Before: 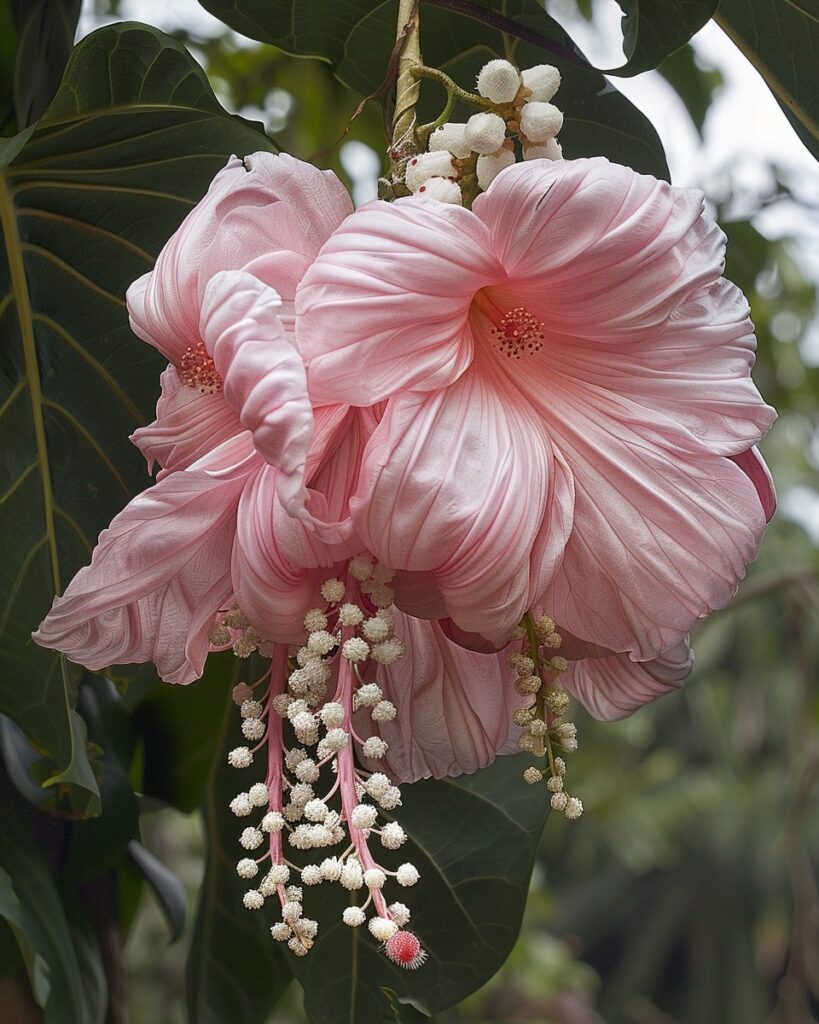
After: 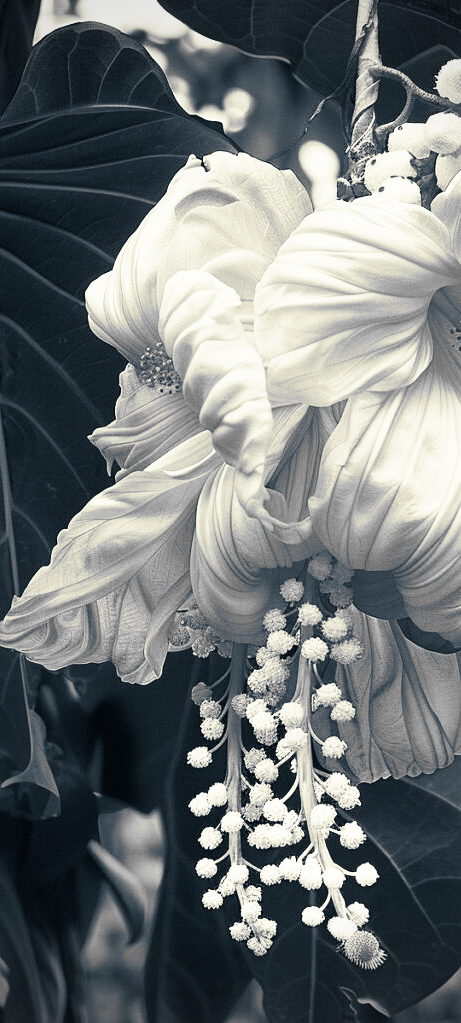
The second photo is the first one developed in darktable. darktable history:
monochrome: on, module defaults
vignetting: on, module defaults
local contrast: mode bilateral grid, contrast 100, coarseness 100, detail 91%, midtone range 0.2
color zones: curves: ch0 [(0, 0.425) (0.143, 0.422) (0.286, 0.42) (0.429, 0.419) (0.571, 0.419) (0.714, 0.42) (0.857, 0.422) (1, 0.425)]
white balance: red 1.042, blue 1.17
split-toning: shadows › hue 216°, shadows › saturation 1, highlights › hue 57.6°, balance -33.4
crop: left 5.114%, right 38.589%
base curve: curves: ch0 [(0, 0) (0.007, 0.004) (0.027, 0.03) (0.046, 0.07) (0.207, 0.54) (0.442, 0.872) (0.673, 0.972) (1, 1)], preserve colors none
